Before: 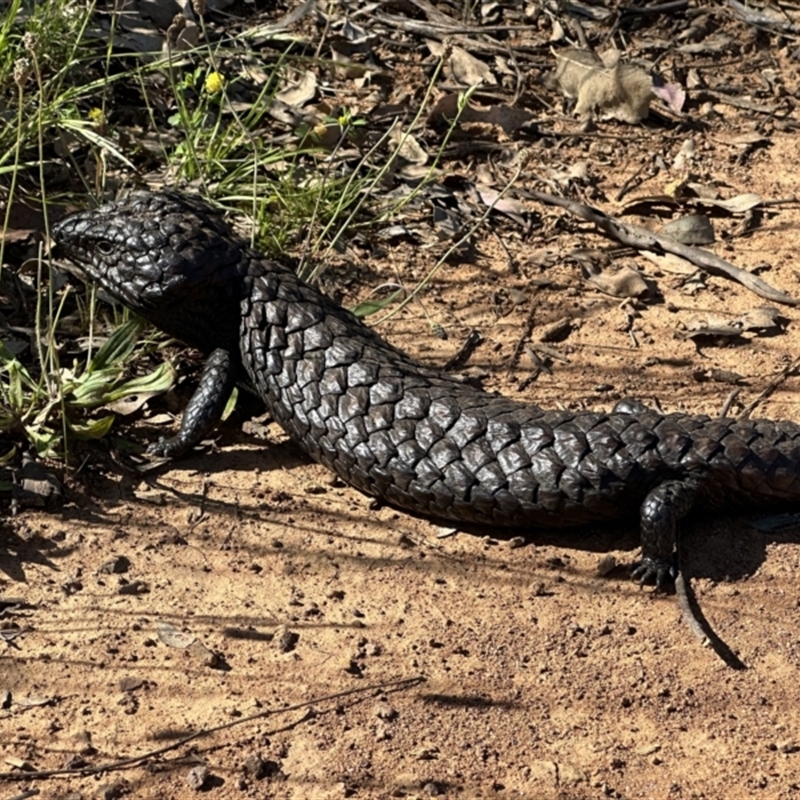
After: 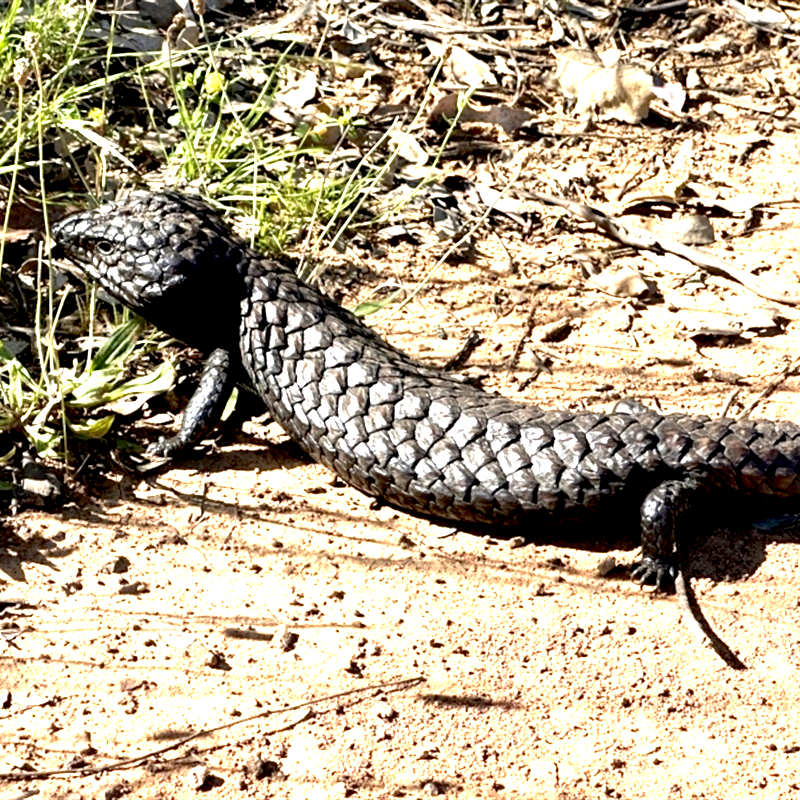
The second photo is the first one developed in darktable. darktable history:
exposure: black level correction 0.005, exposure 2.079 EV, compensate highlight preservation false
